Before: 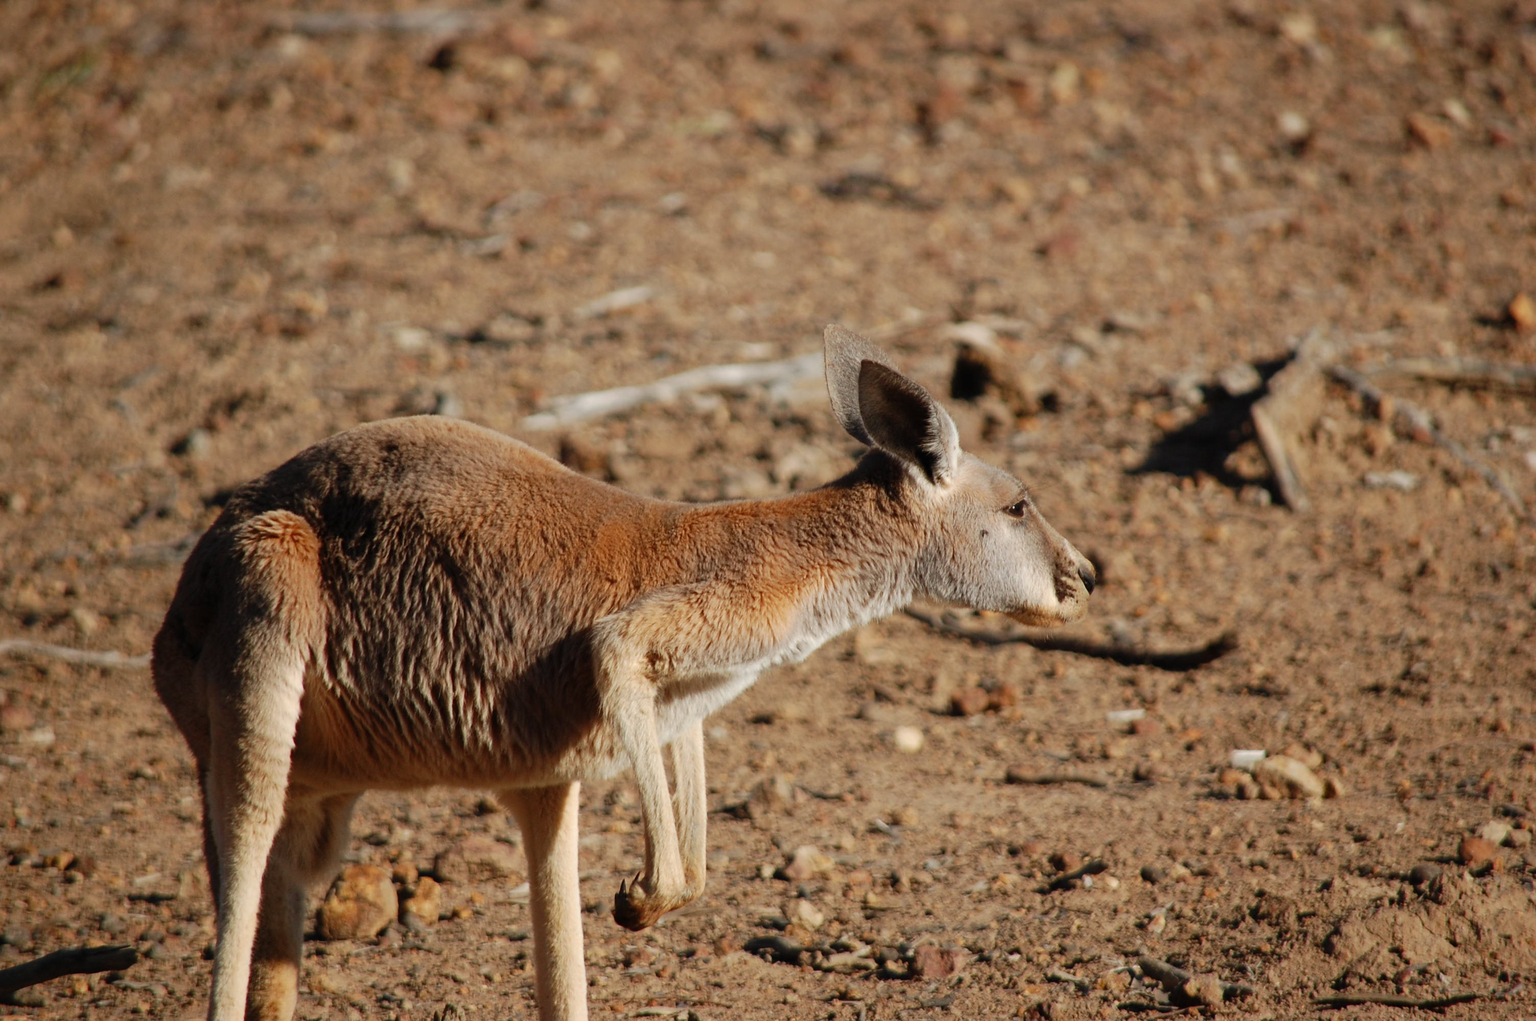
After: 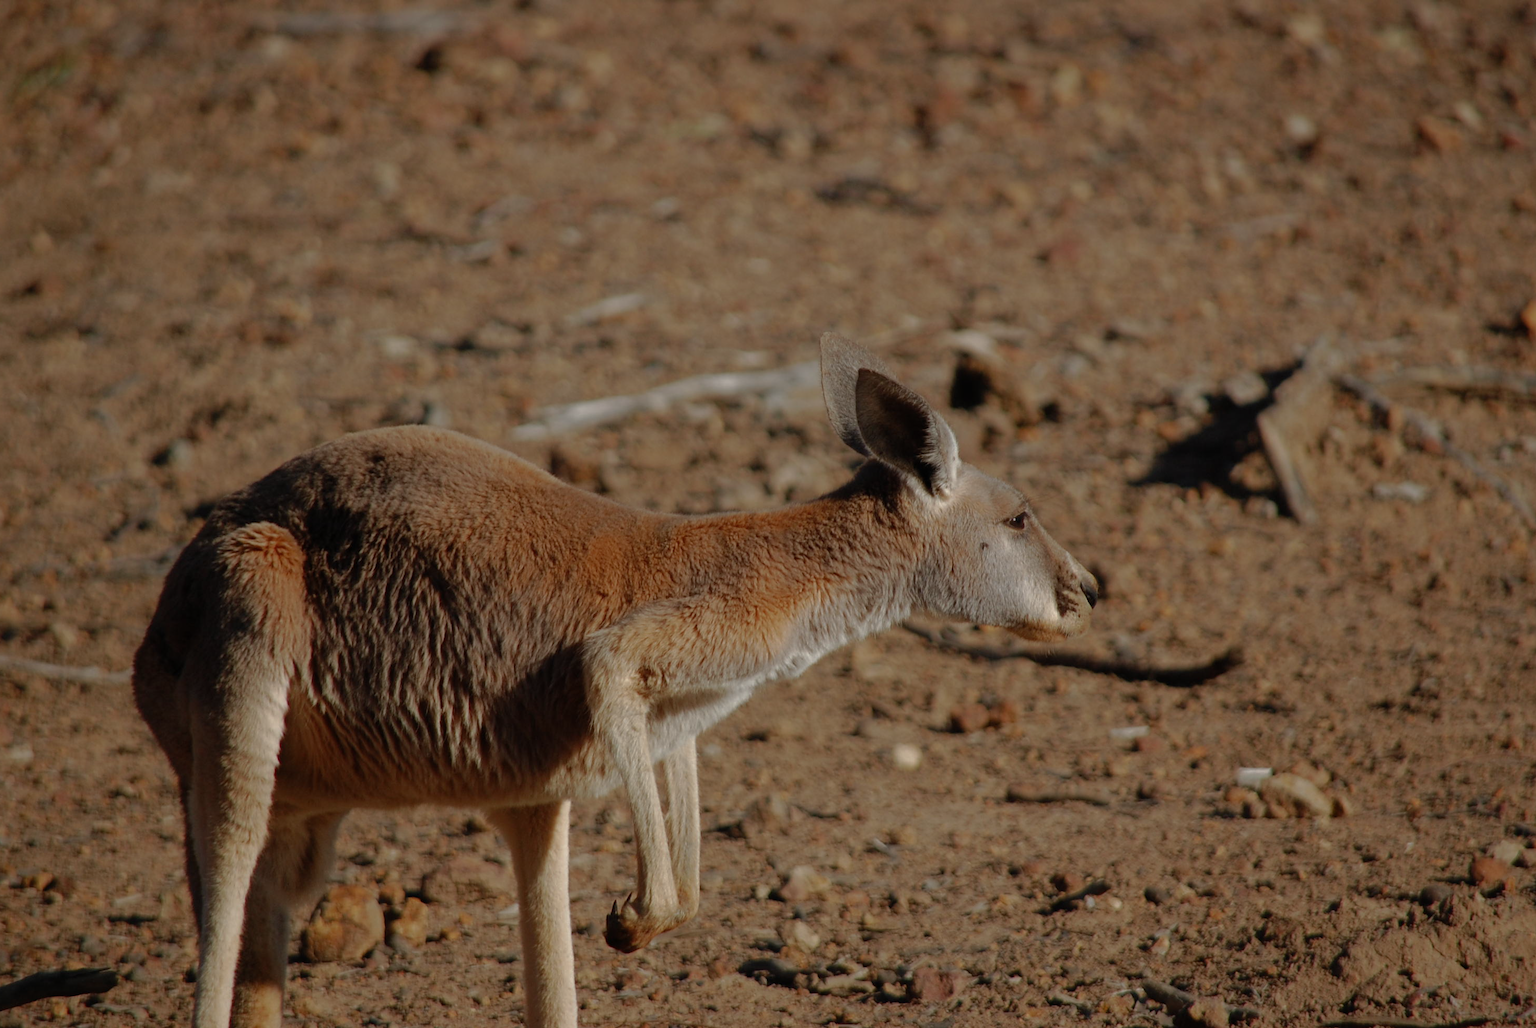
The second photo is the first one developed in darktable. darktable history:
base curve: curves: ch0 [(0, 0) (0.841, 0.609) (1, 1)]
crop and rotate: left 1.507%, right 0.73%, bottom 1.595%
